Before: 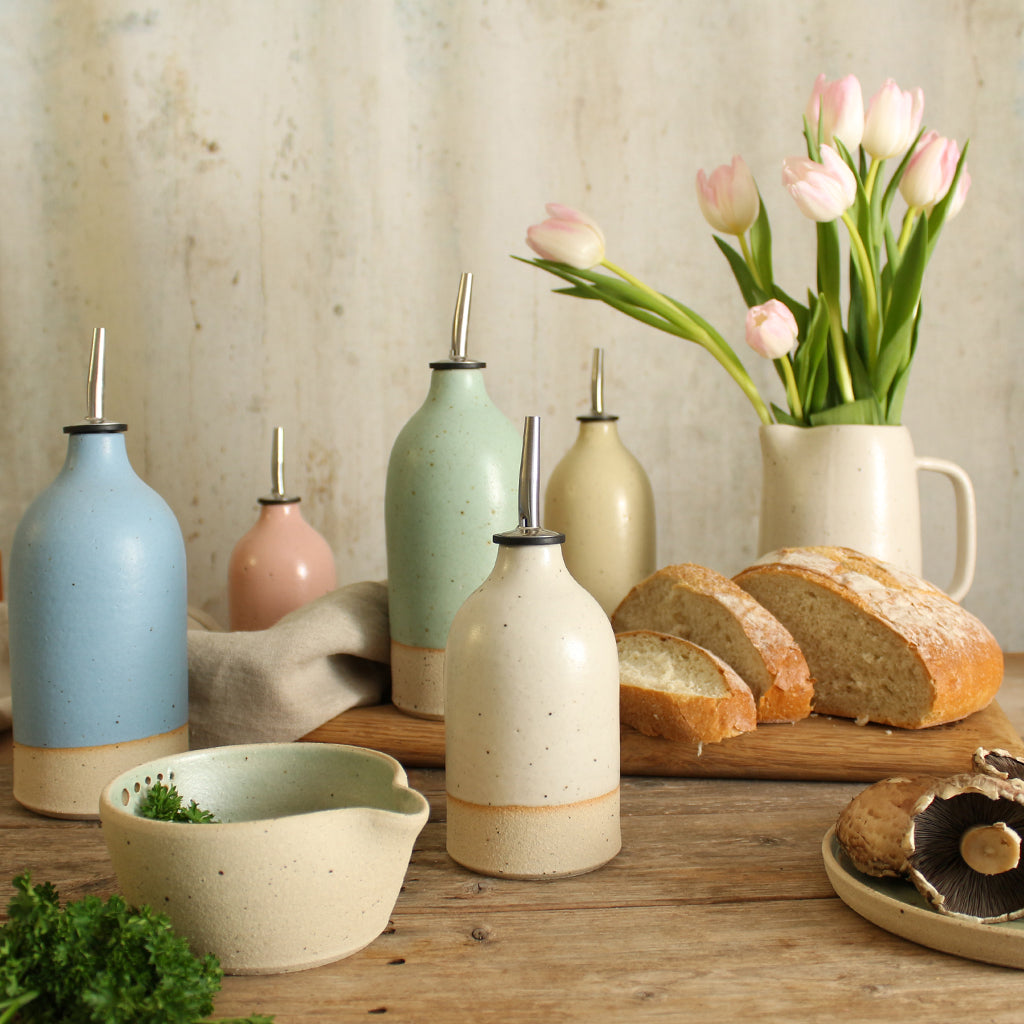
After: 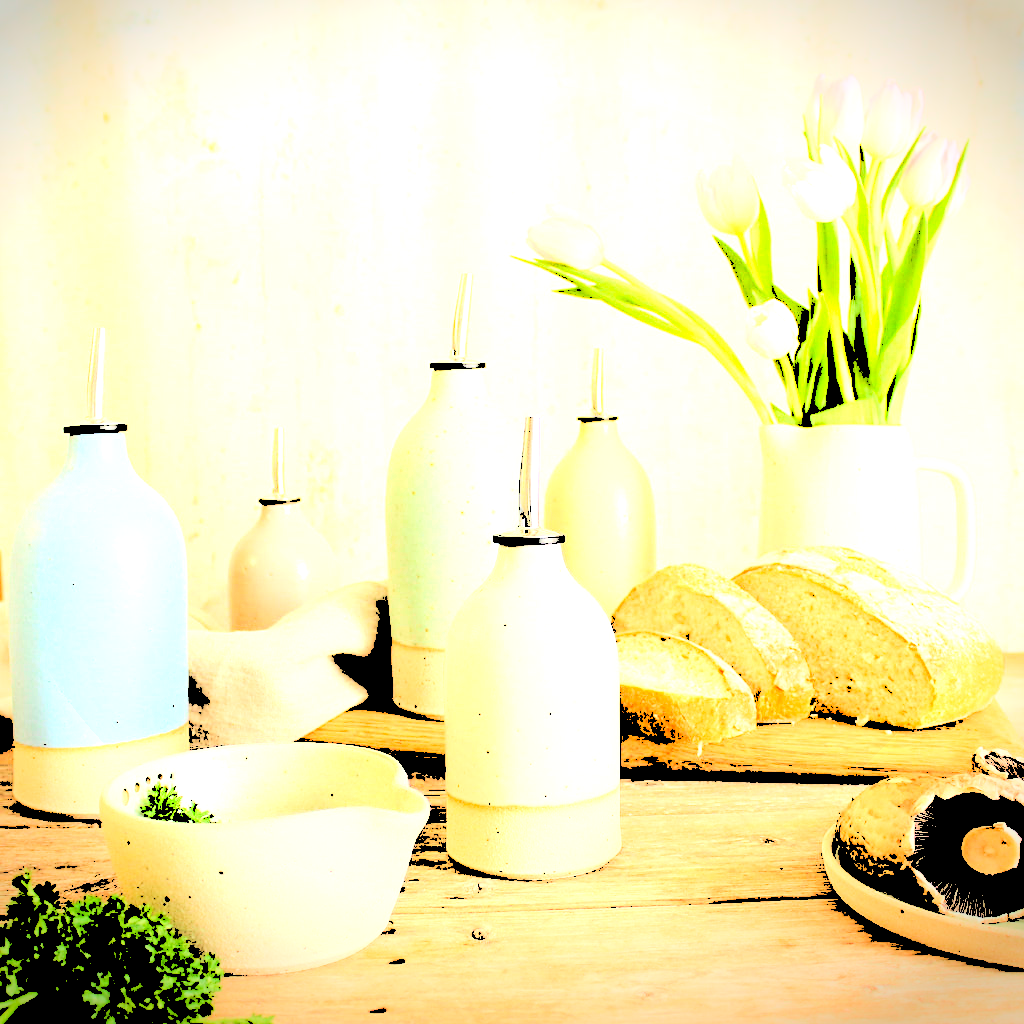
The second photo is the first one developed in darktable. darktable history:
levels: levels [0.246, 0.246, 0.506]
sharpen: amount 0.2
exposure: exposure 0.127 EV, compensate highlight preservation false
filmic rgb: black relative exposure -3.86 EV, white relative exposure 3.48 EV, hardness 2.63, contrast 1.103
vignetting: fall-off start 97.23%, saturation -0.024, center (-0.033, -0.042), width/height ratio 1.179, unbound false
